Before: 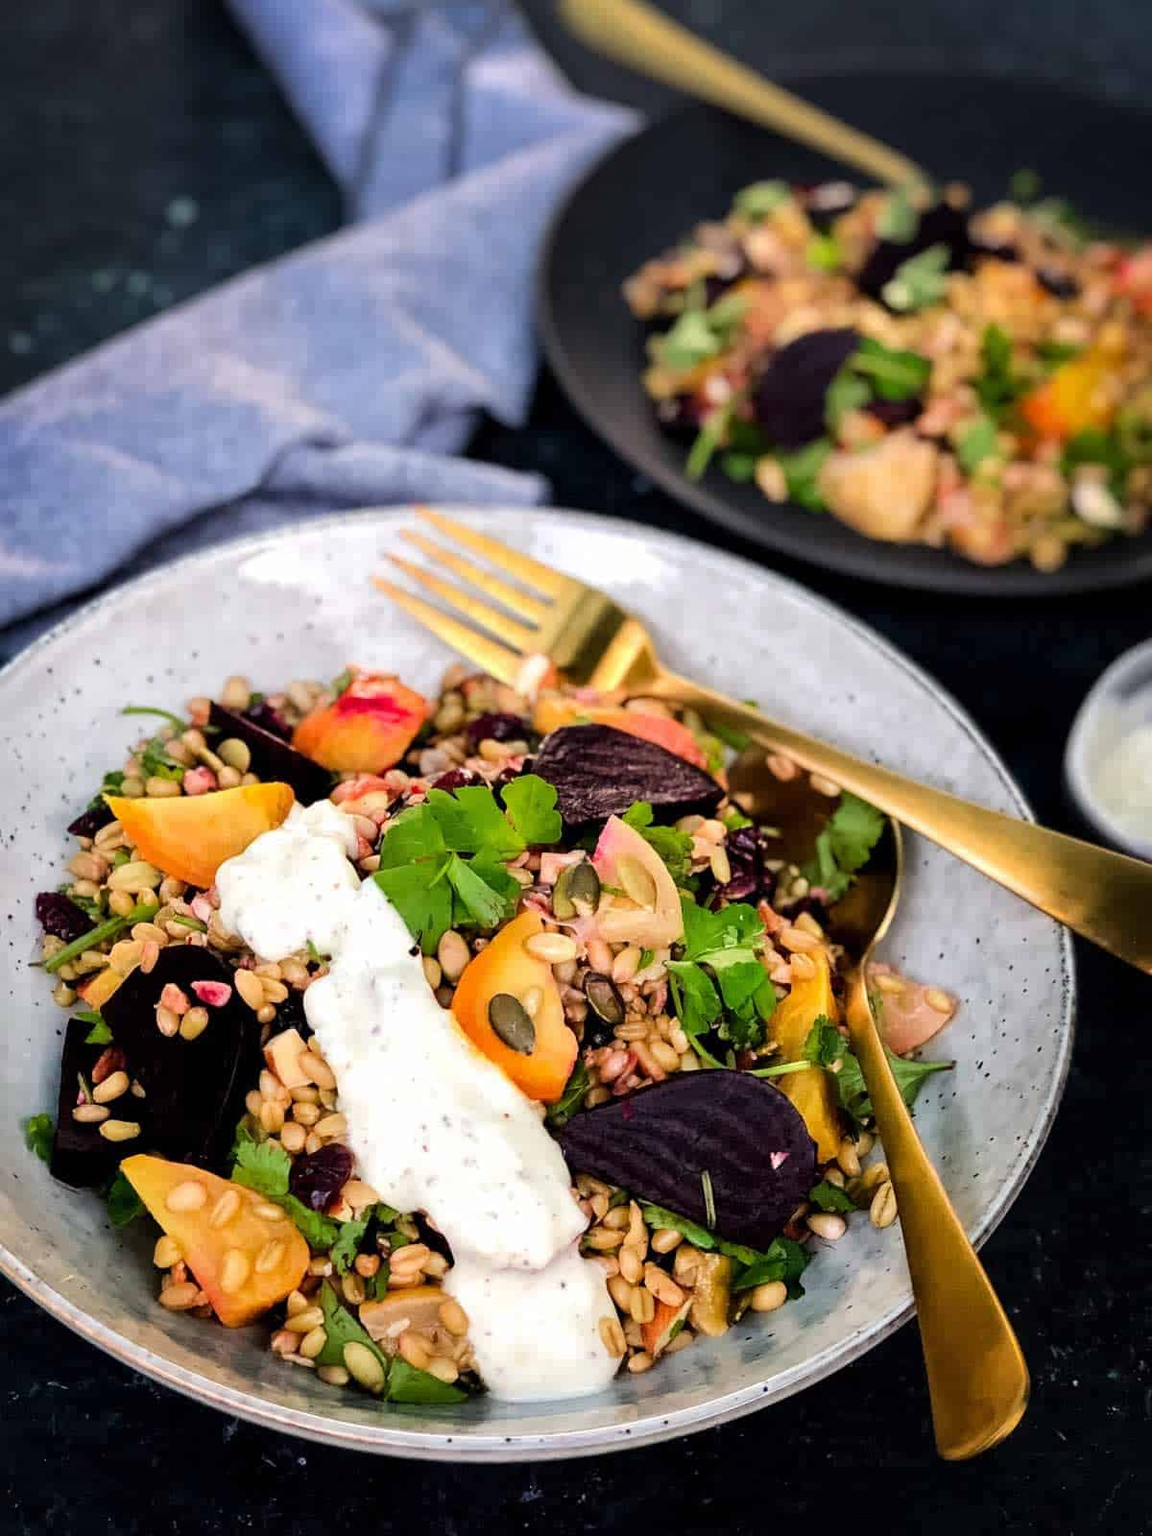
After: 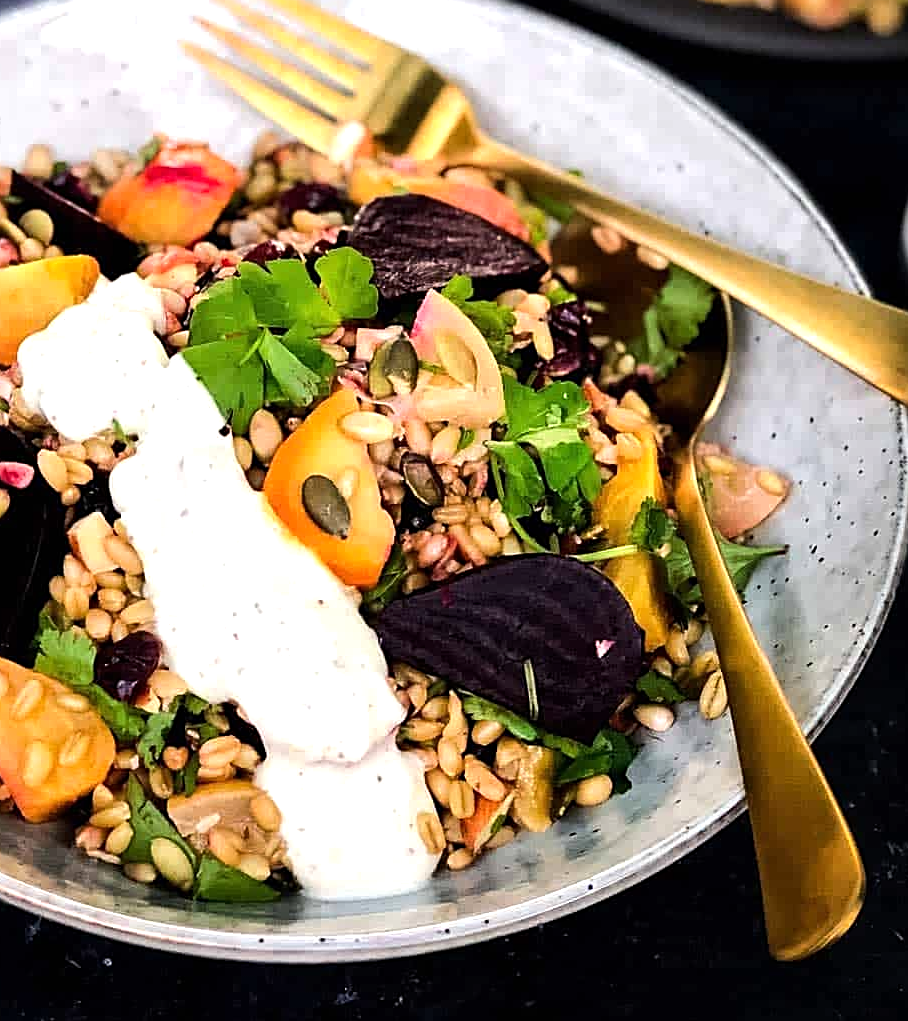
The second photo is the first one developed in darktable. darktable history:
color balance: mode lift, gamma, gain (sRGB)
tone equalizer: -8 EV -0.417 EV, -7 EV -0.389 EV, -6 EV -0.333 EV, -5 EV -0.222 EV, -3 EV 0.222 EV, -2 EV 0.333 EV, -1 EV 0.389 EV, +0 EV 0.417 EV, edges refinement/feathering 500, mask exposure compensation -1.57 EV, preserve details no
sharpen: on, module defaults
crop and rotate: left 17.299%, top 35.115%, right 7.015%, bottom 1.024%
